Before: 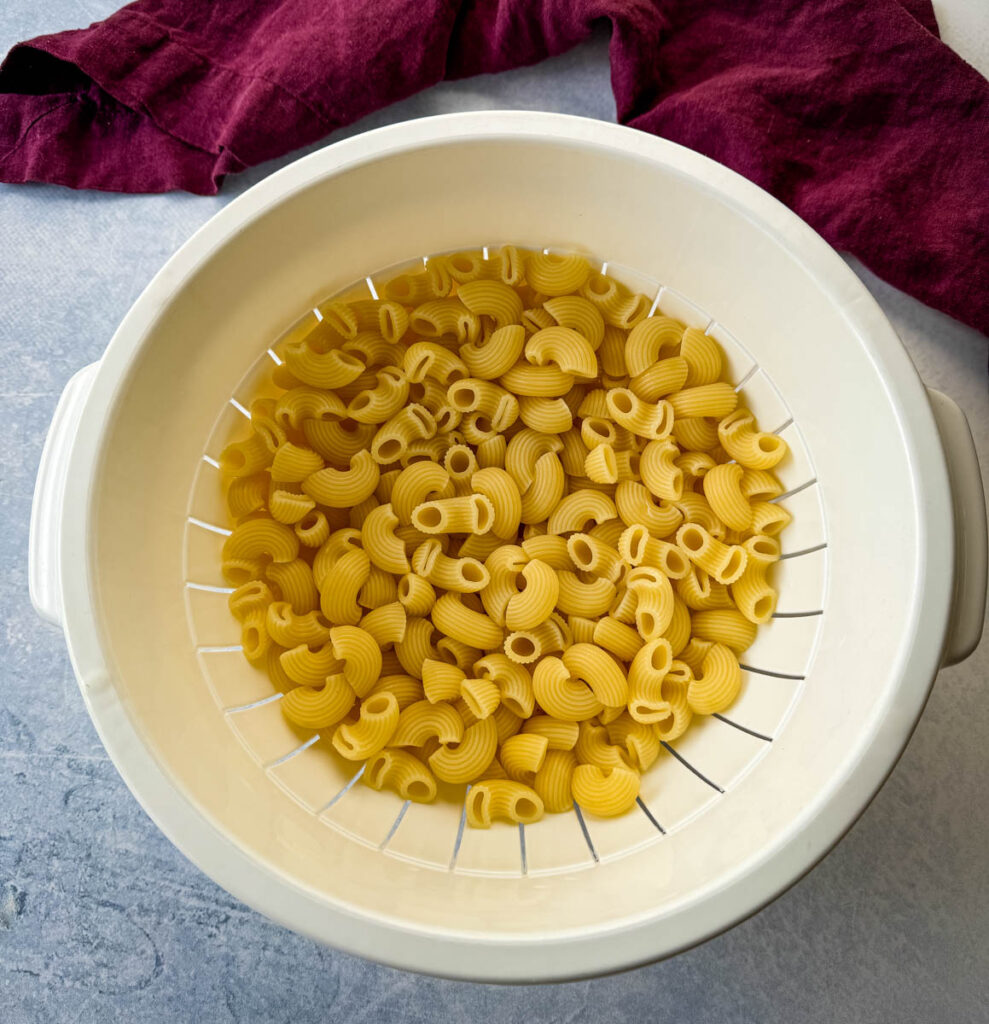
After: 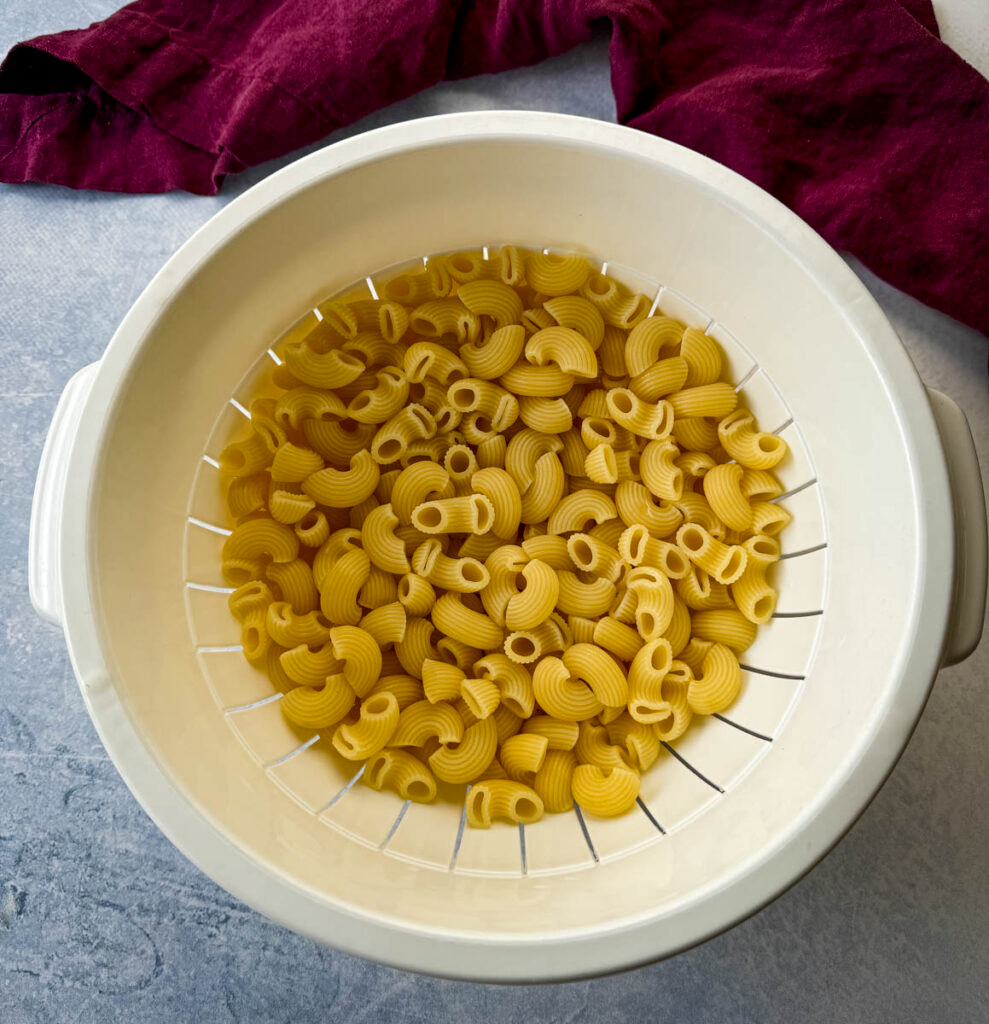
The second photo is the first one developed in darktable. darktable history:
contrast brightness saturation: brightness -0.086
